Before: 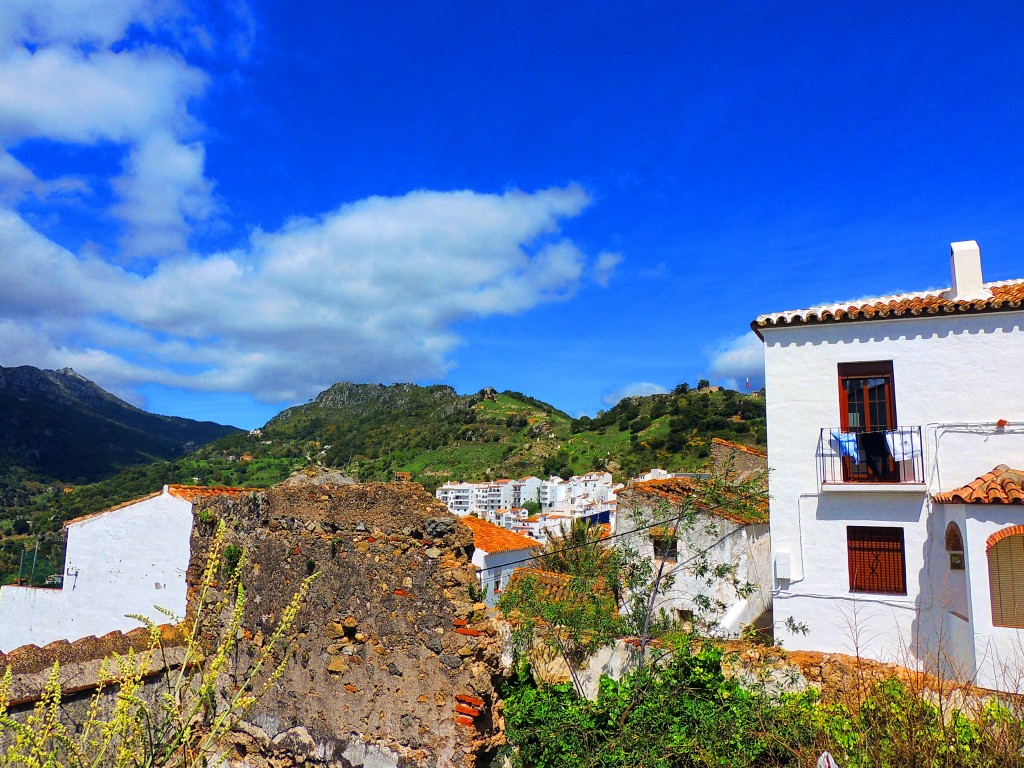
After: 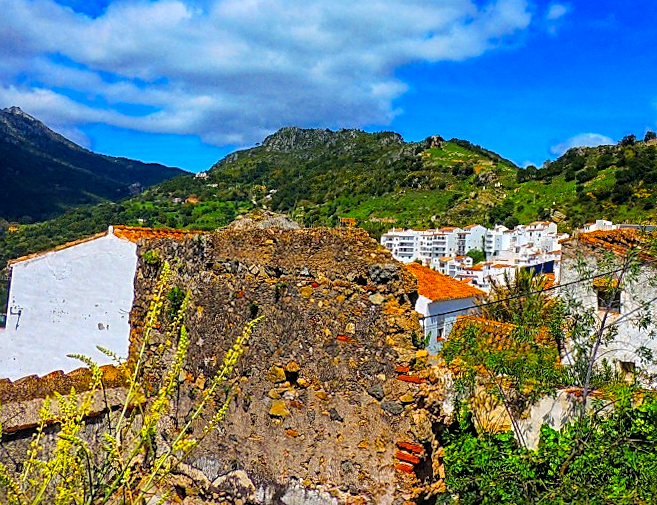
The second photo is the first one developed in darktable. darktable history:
sharpen: on, module defaults
color balance rgb: perceptual saturation grading › global saturation 35.458%
crop and rotate: angle -1.17°, left 4.061%, top 32.387%, right 29.974%
local contrast: on, module defaults
